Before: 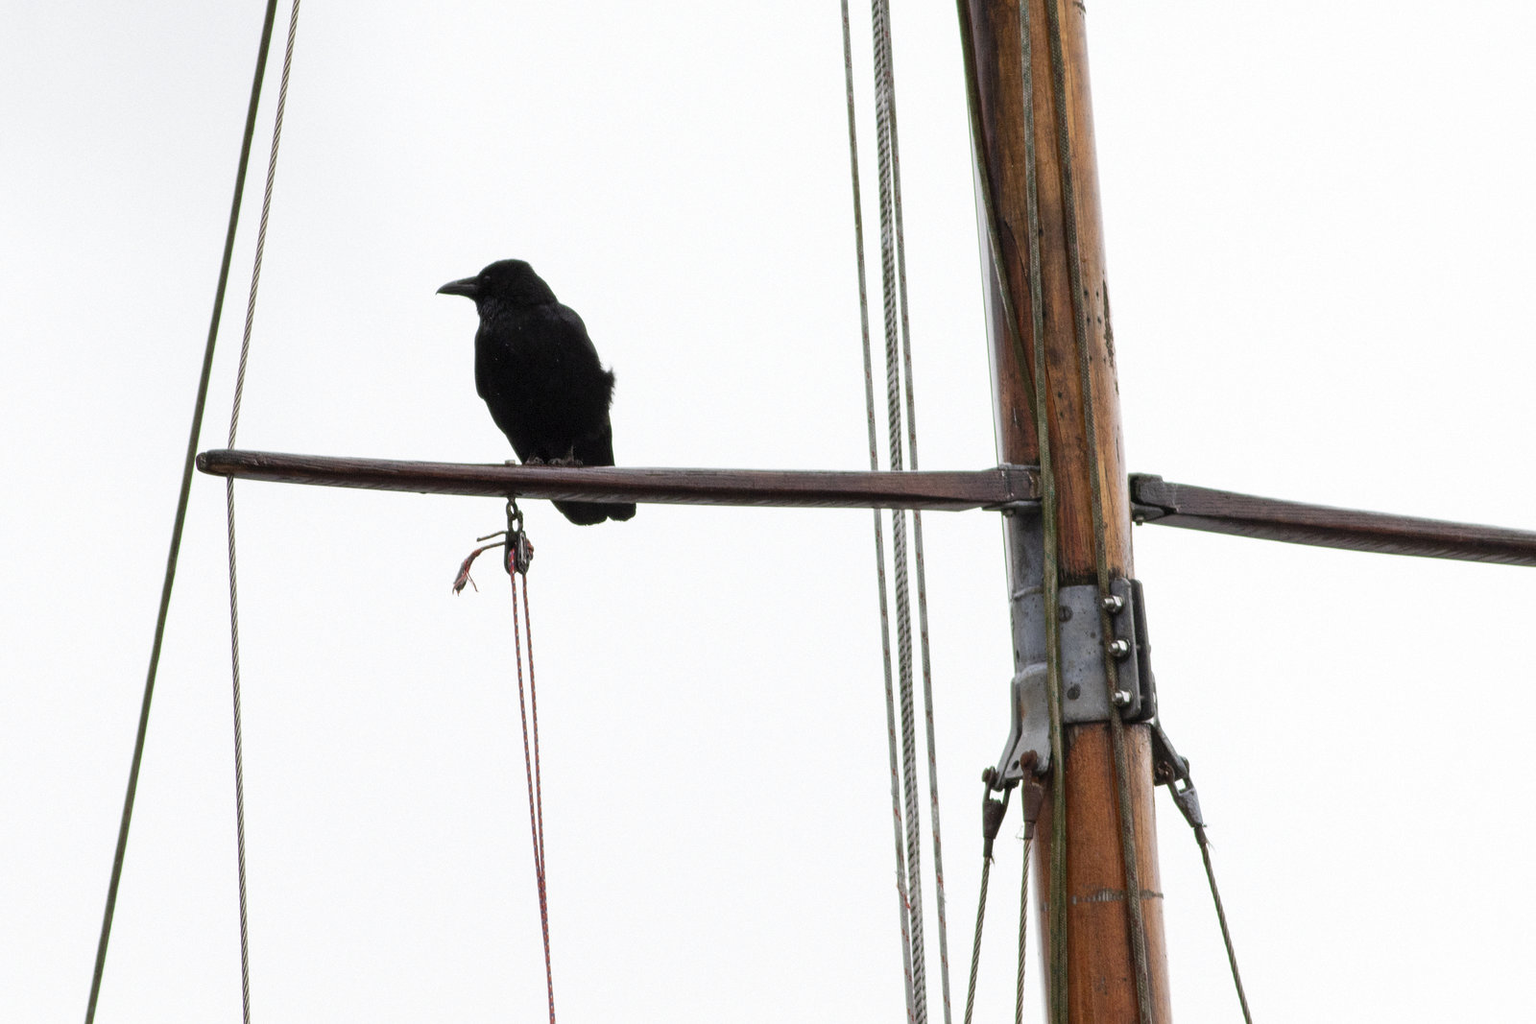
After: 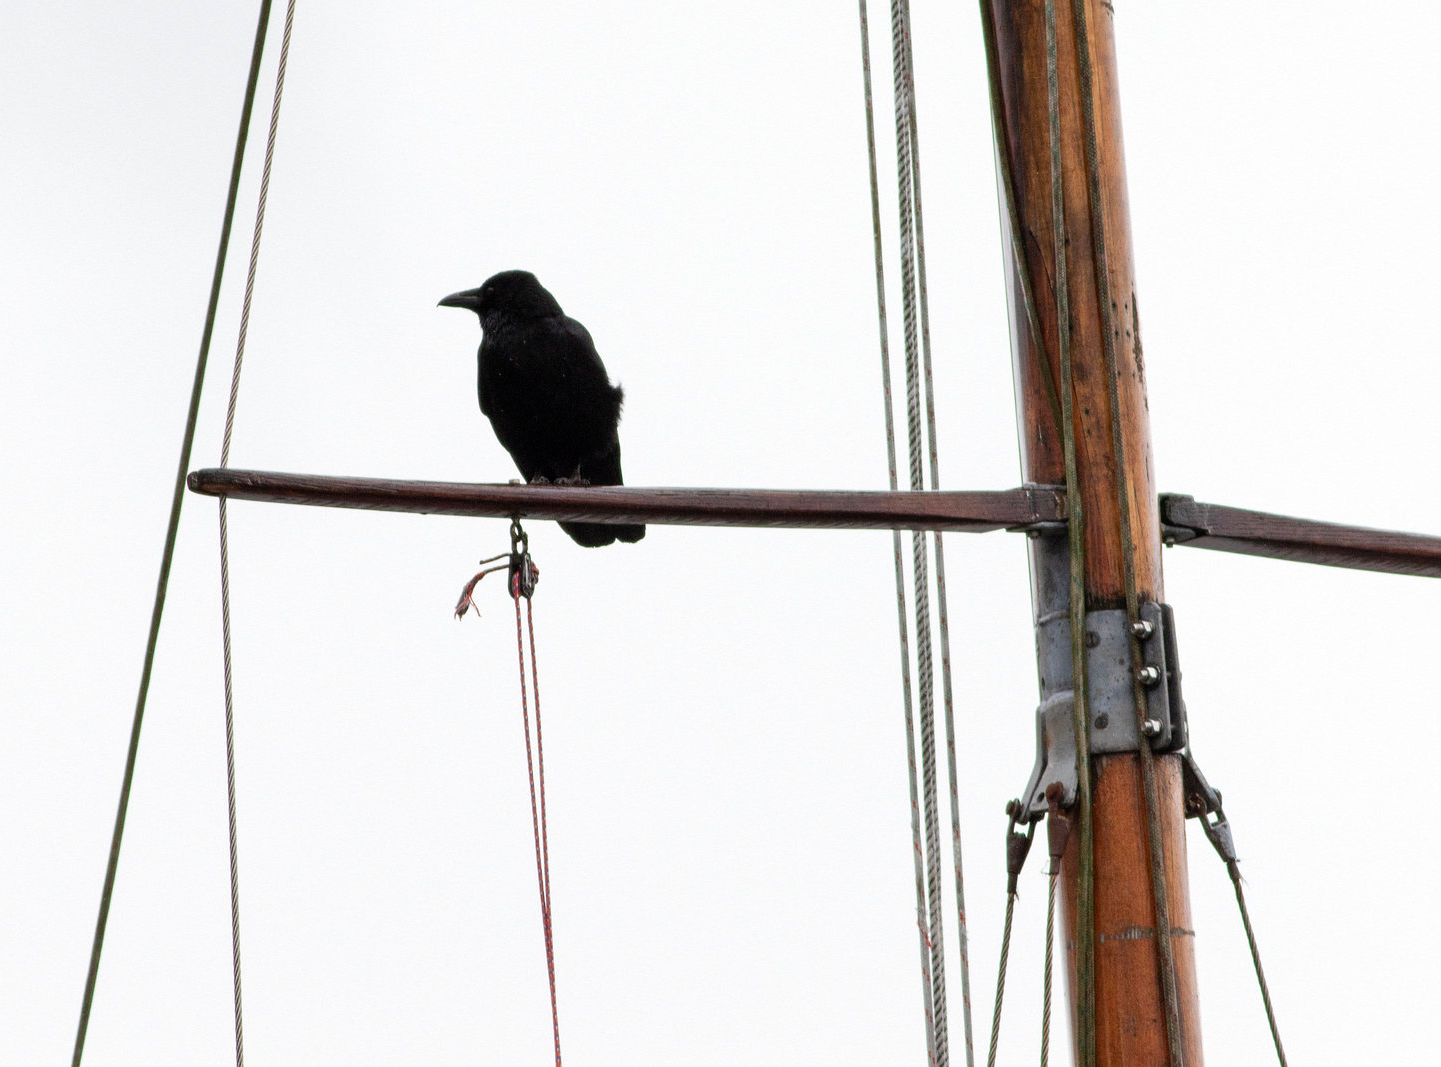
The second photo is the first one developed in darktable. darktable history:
crop and rotate: left 1.088%, right 8.807%
white balance: emerald 1
